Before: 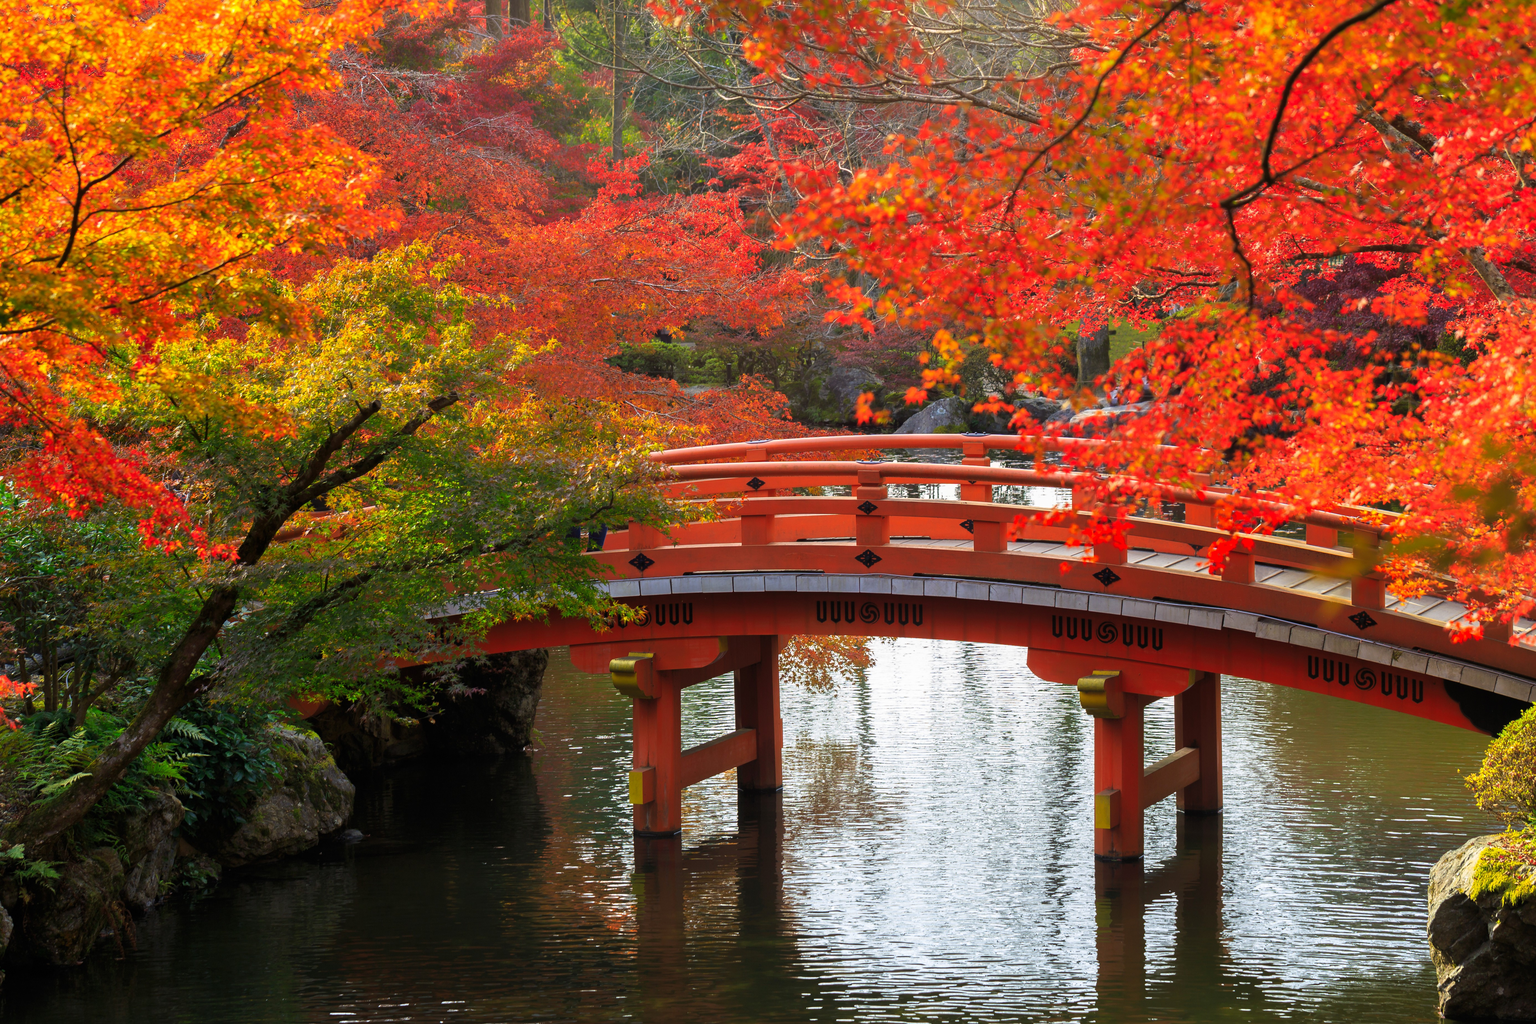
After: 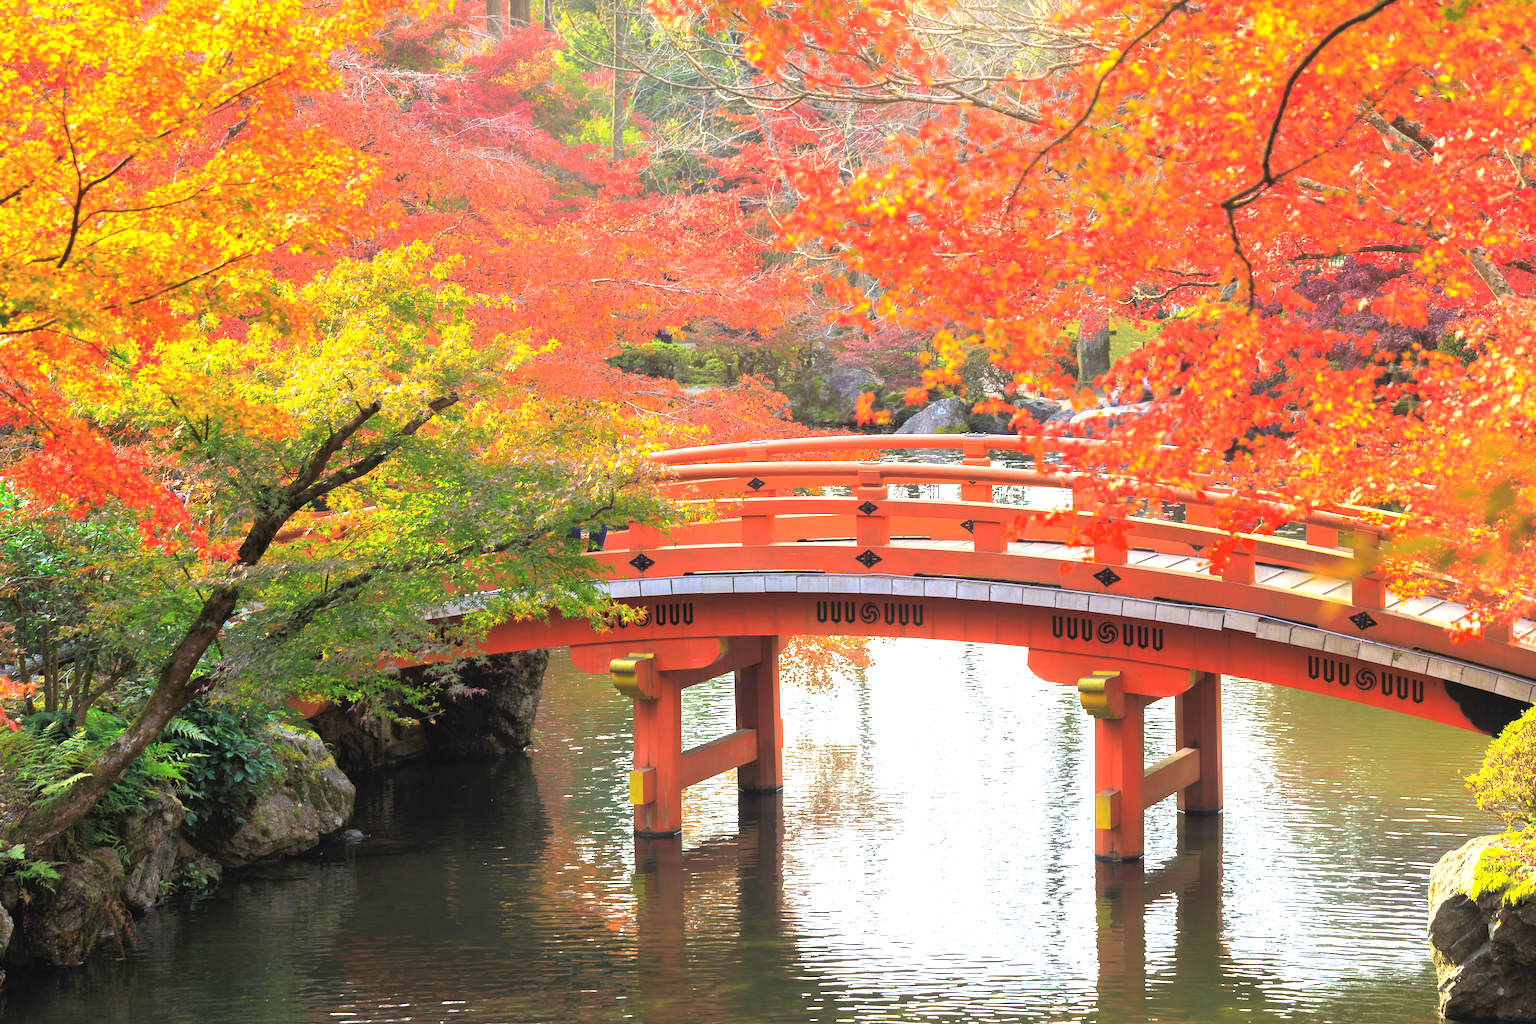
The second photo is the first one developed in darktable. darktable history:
contrast brightness saturation: brightness 0.15
exposure: black level correction 0, exposure 1.3 EV, compensate highlight preservation false
